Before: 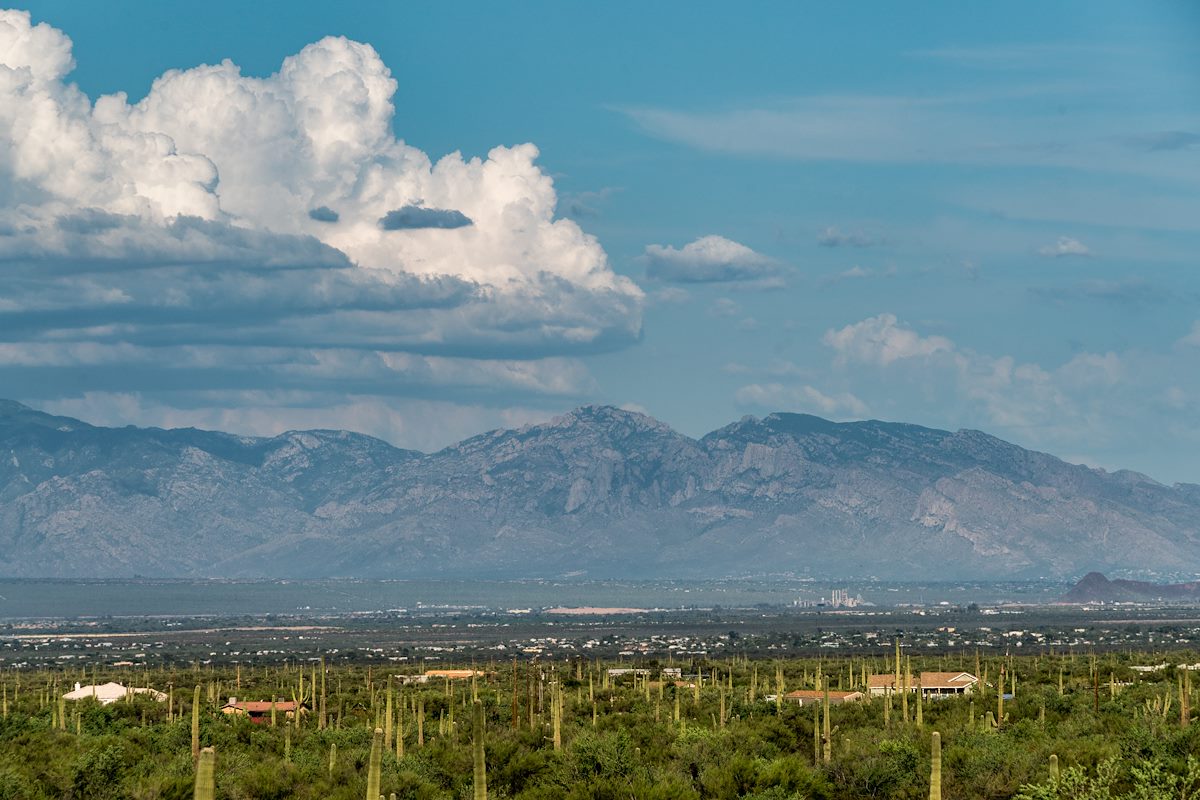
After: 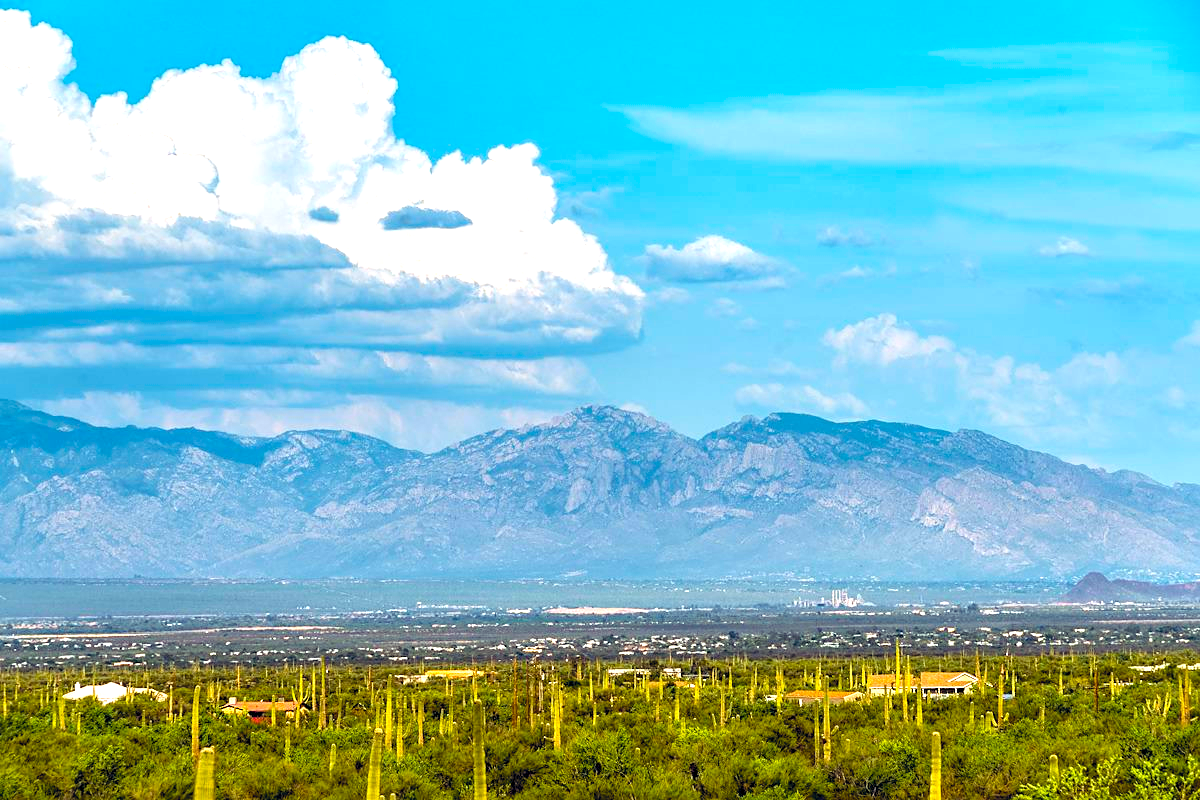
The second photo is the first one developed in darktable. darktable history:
sharpen: amount 0.21
color balance rgb: shadows lift › luminance 0.42%, shadows lift › chroma 6.913%, shadows lift › hue 299.57°, highlights gain › chroma 0.116%, highlights gain › hue 329.73°, global offset › chroma 0.092%, global offset › hue 253.21°, perceptual saturation grading › global saturation 29.594%, global vibrance 33.783%
exposure: black level correction 0.001, exposure 1.132 EV, compensate highlight preservation false
